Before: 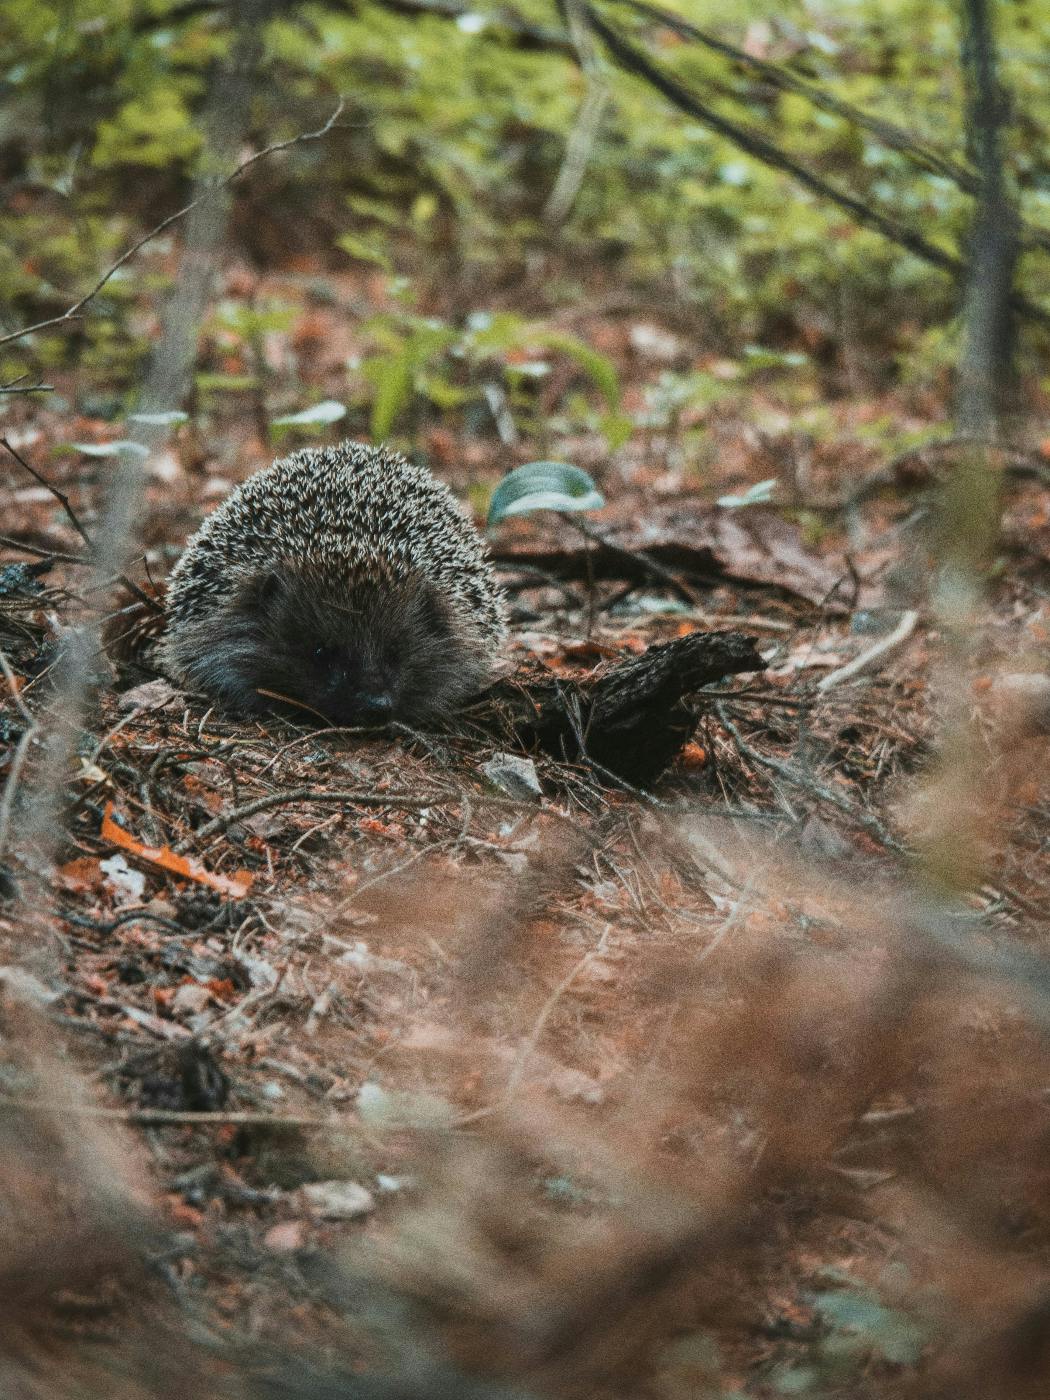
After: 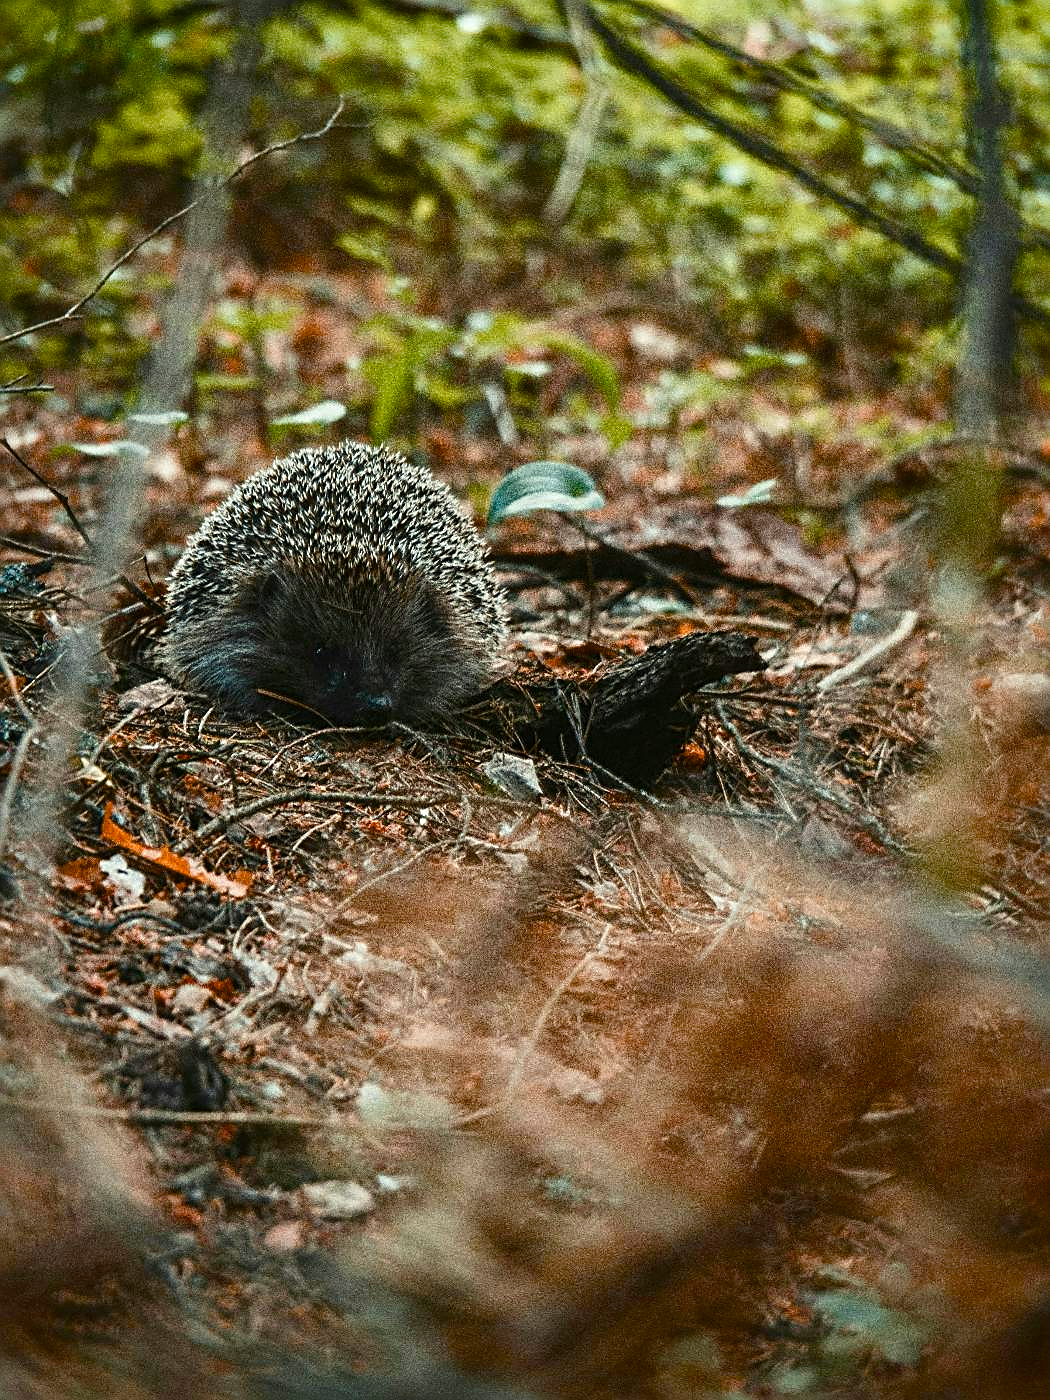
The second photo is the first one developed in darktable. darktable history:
sharpen: amount 0.747
color balance rgb: highlights gain › luminance 6.228%, highlights gain › chroma 2.585%, highlights gain › hue 89.96°, perceptual saturation grading › global saturation 20%, perceptual saturation grading › highlights -25.069%, perceptual saturation grading › shadows 50.431%, global vibrance 6.591%, contrast 13.196%, saturation formula JzAzBz (2021)
